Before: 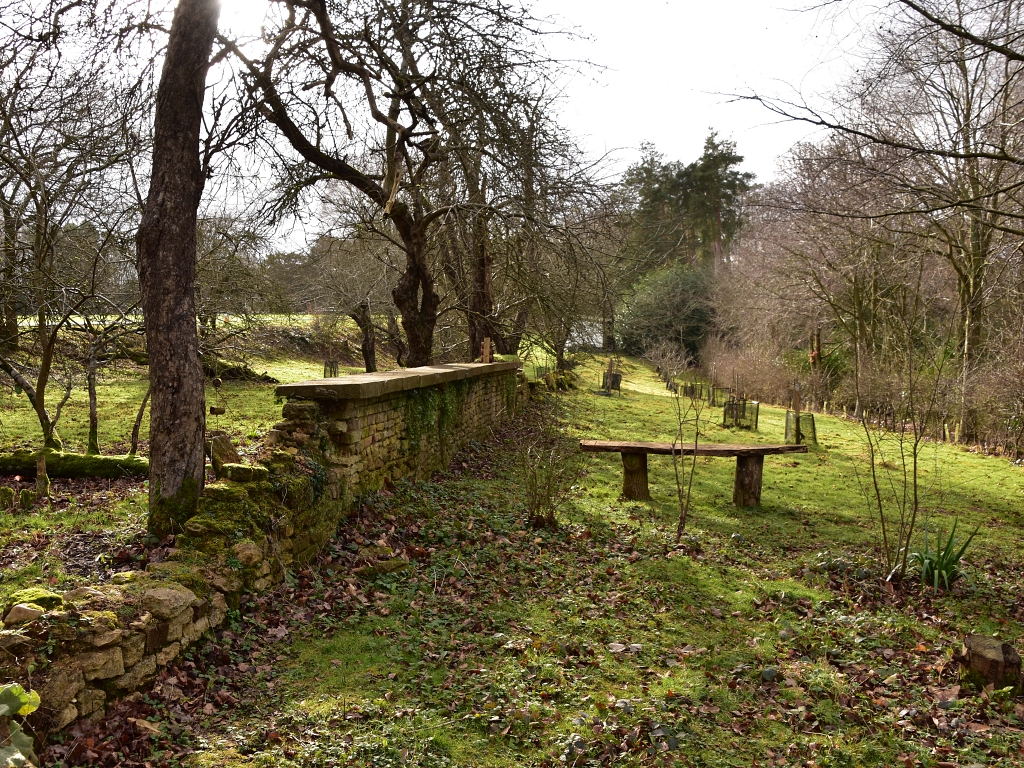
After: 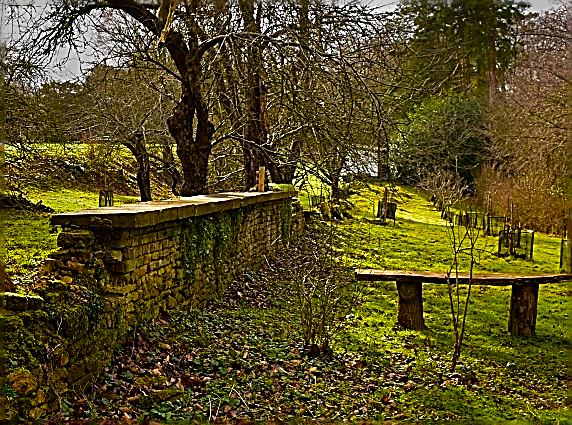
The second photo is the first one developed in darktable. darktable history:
color balance rgb: perceptual saturation grading › global saturation 25.12%, global vibrance 40.174%
vignetting: fall-off start 16.1%, fall-off radius 98.7%, saturation 0.386, width/height ratio 0.714
sharpen: amount 1.861
crop and rotate: left 22.026%, top 22.341%, right 22.023%, bottom 22.316%
